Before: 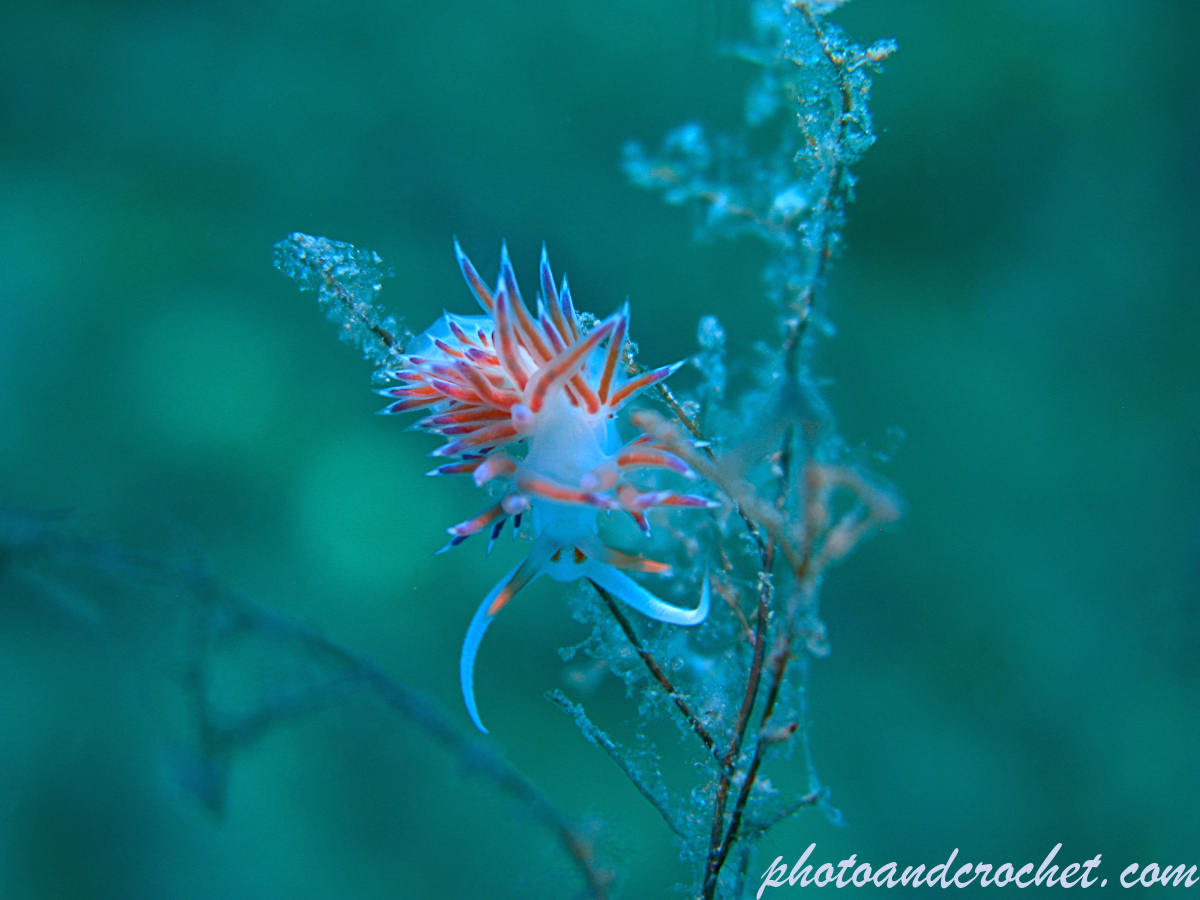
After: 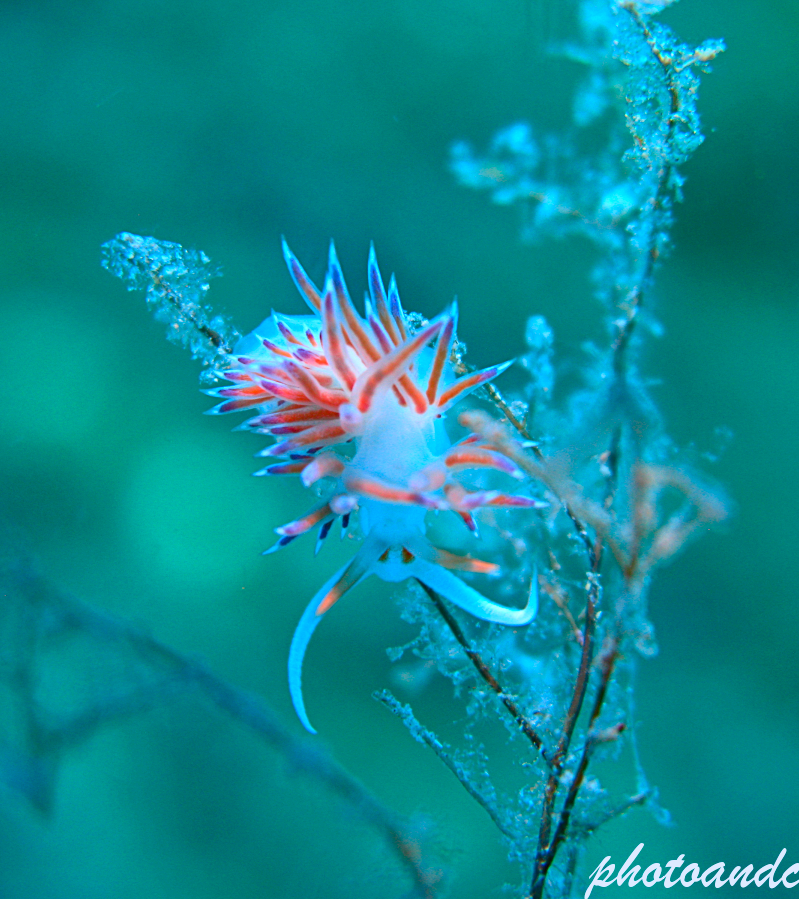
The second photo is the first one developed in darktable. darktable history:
contrast brightness saturation: contrast 0.196, brightness 0.159, saturation 0.22
crop and rotate: left 14.395%, right 18.991%
